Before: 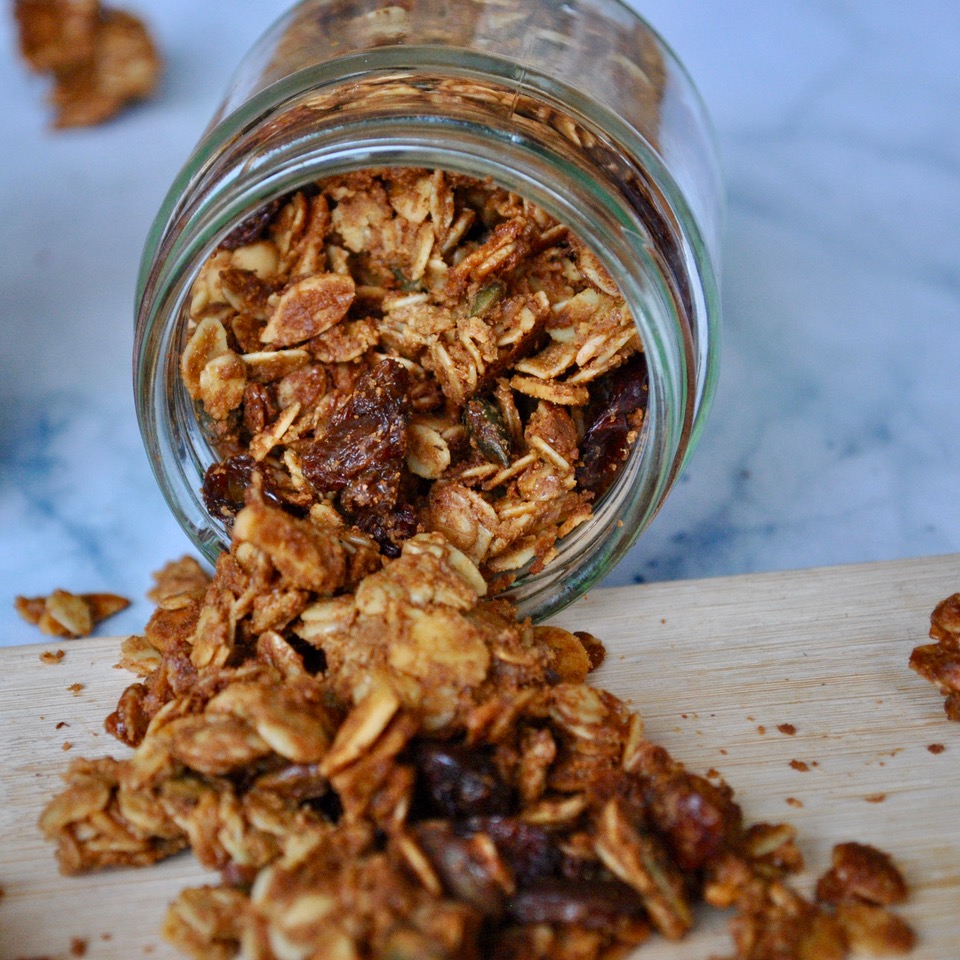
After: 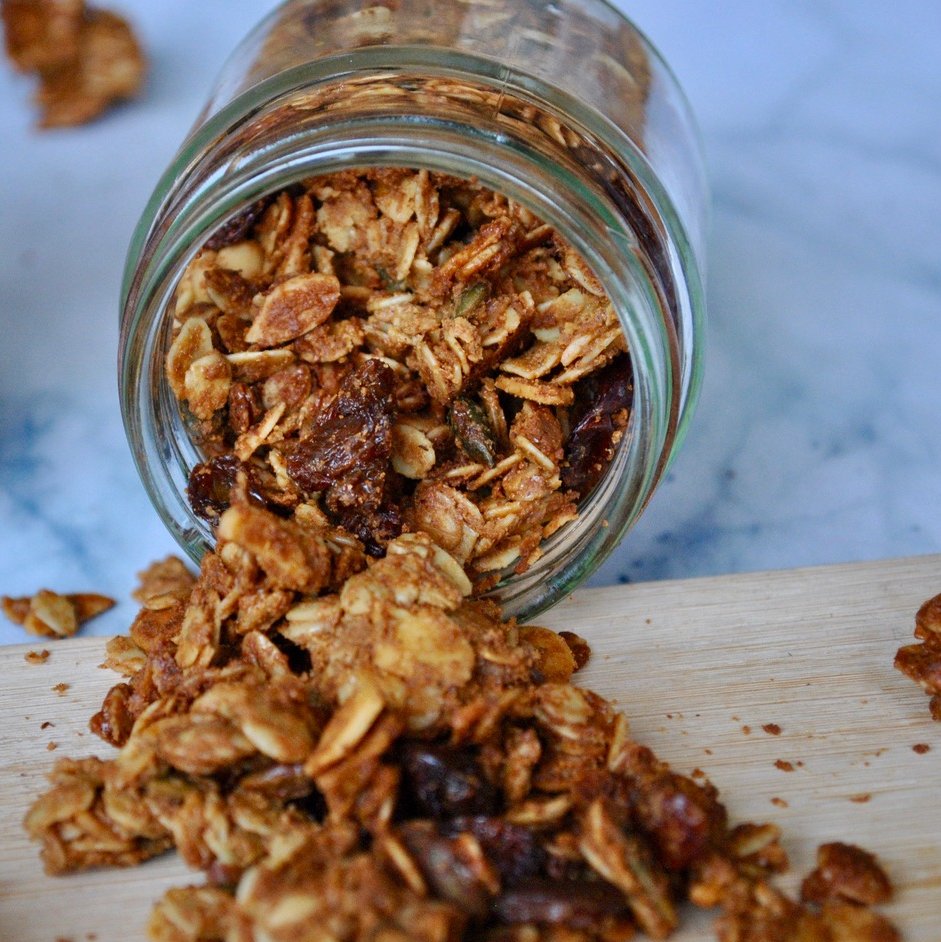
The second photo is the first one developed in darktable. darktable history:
crop: left 1.657%, right 0.279%, bottom 1.795%
